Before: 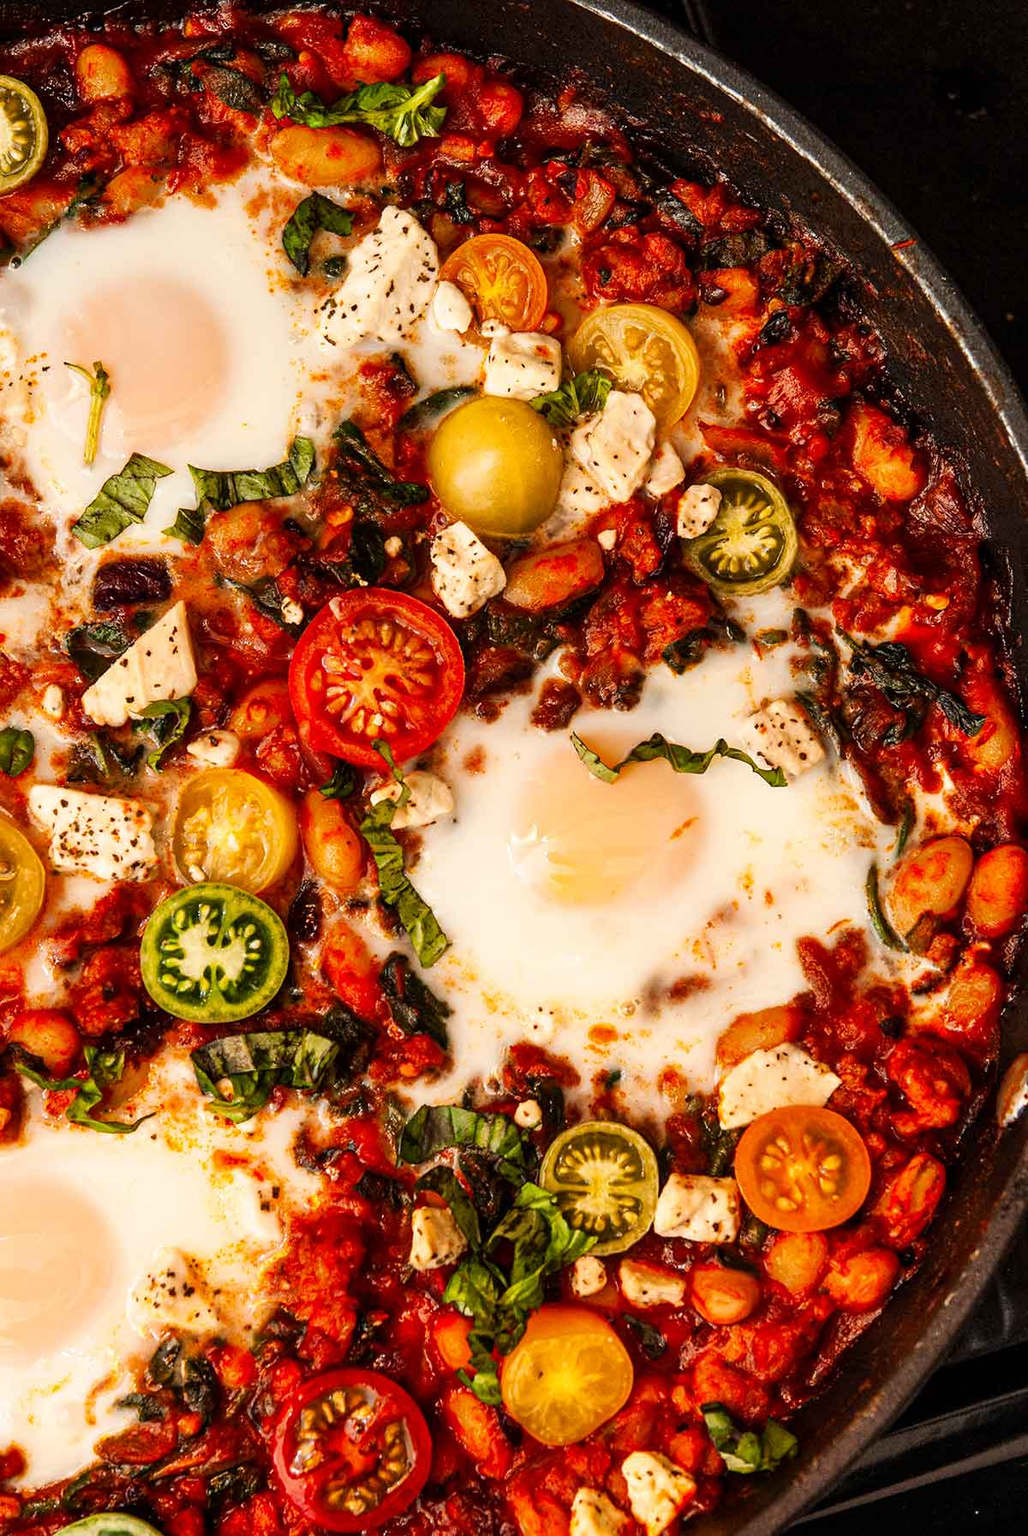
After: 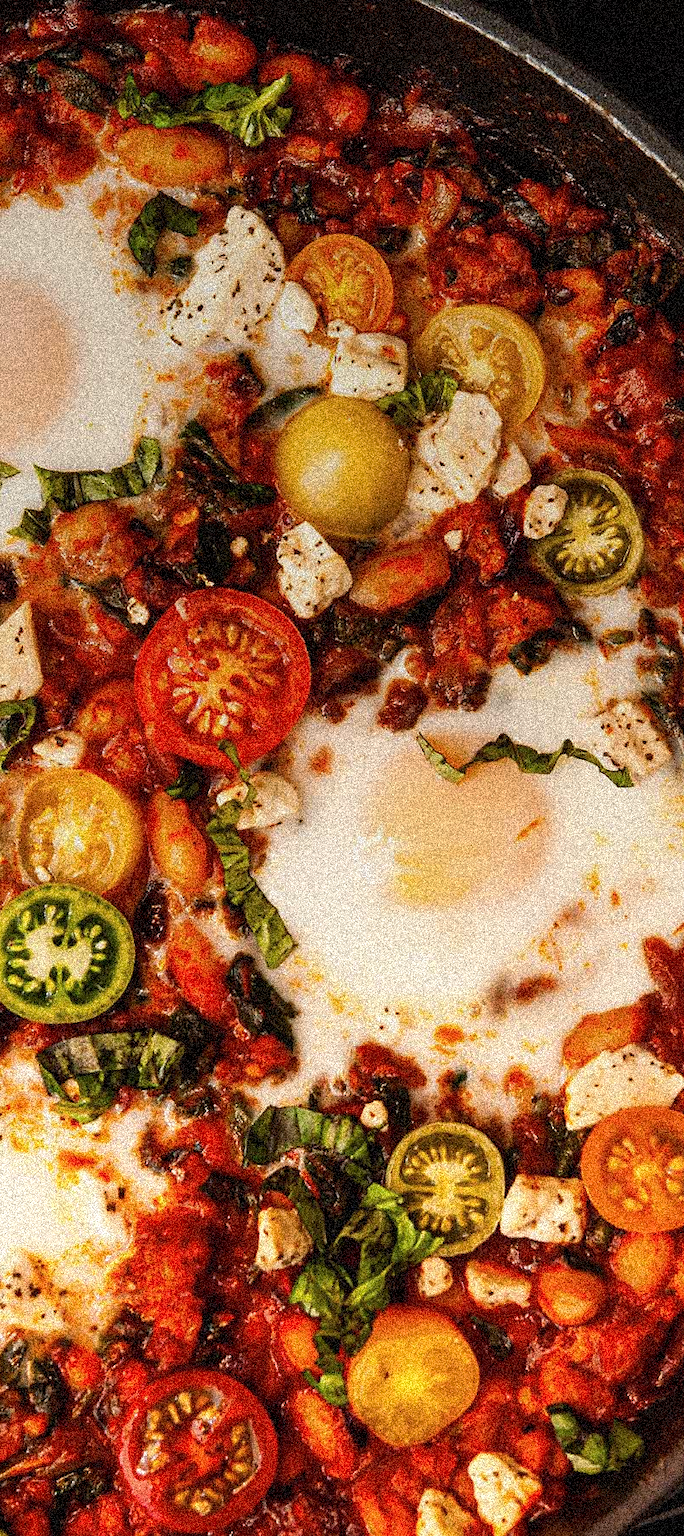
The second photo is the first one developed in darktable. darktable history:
crop and rotate: left 15.055%, right 18.278%
contrast brightness saturation: saturation -0.05
grain: coarseness 3.75 ISO, strength 100%, mid-tones bias 0%
graduated density: on, module defaults
